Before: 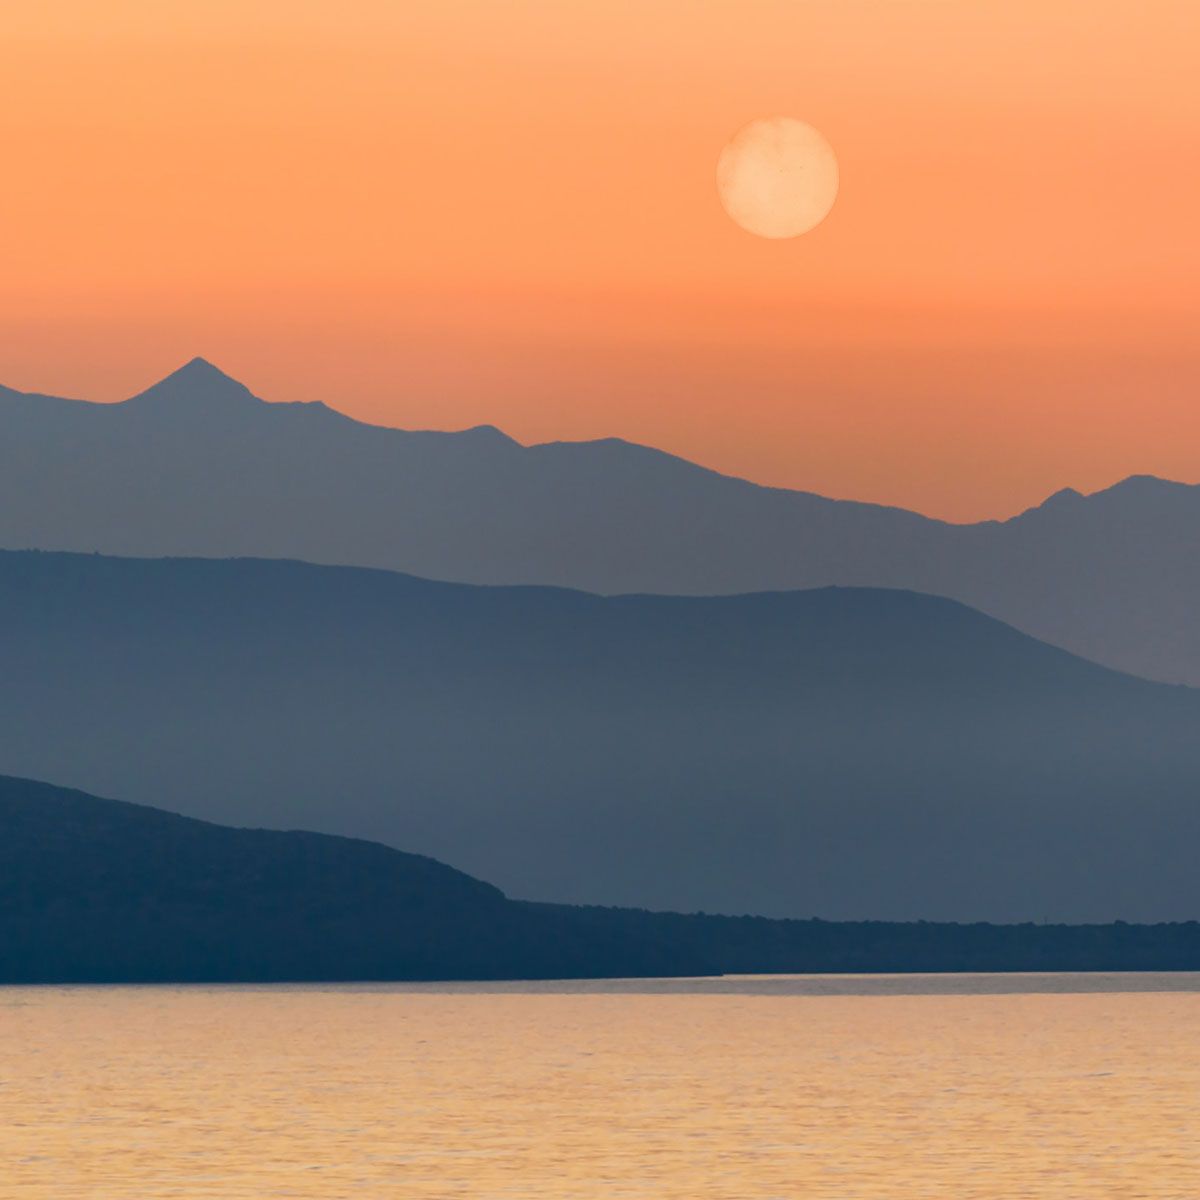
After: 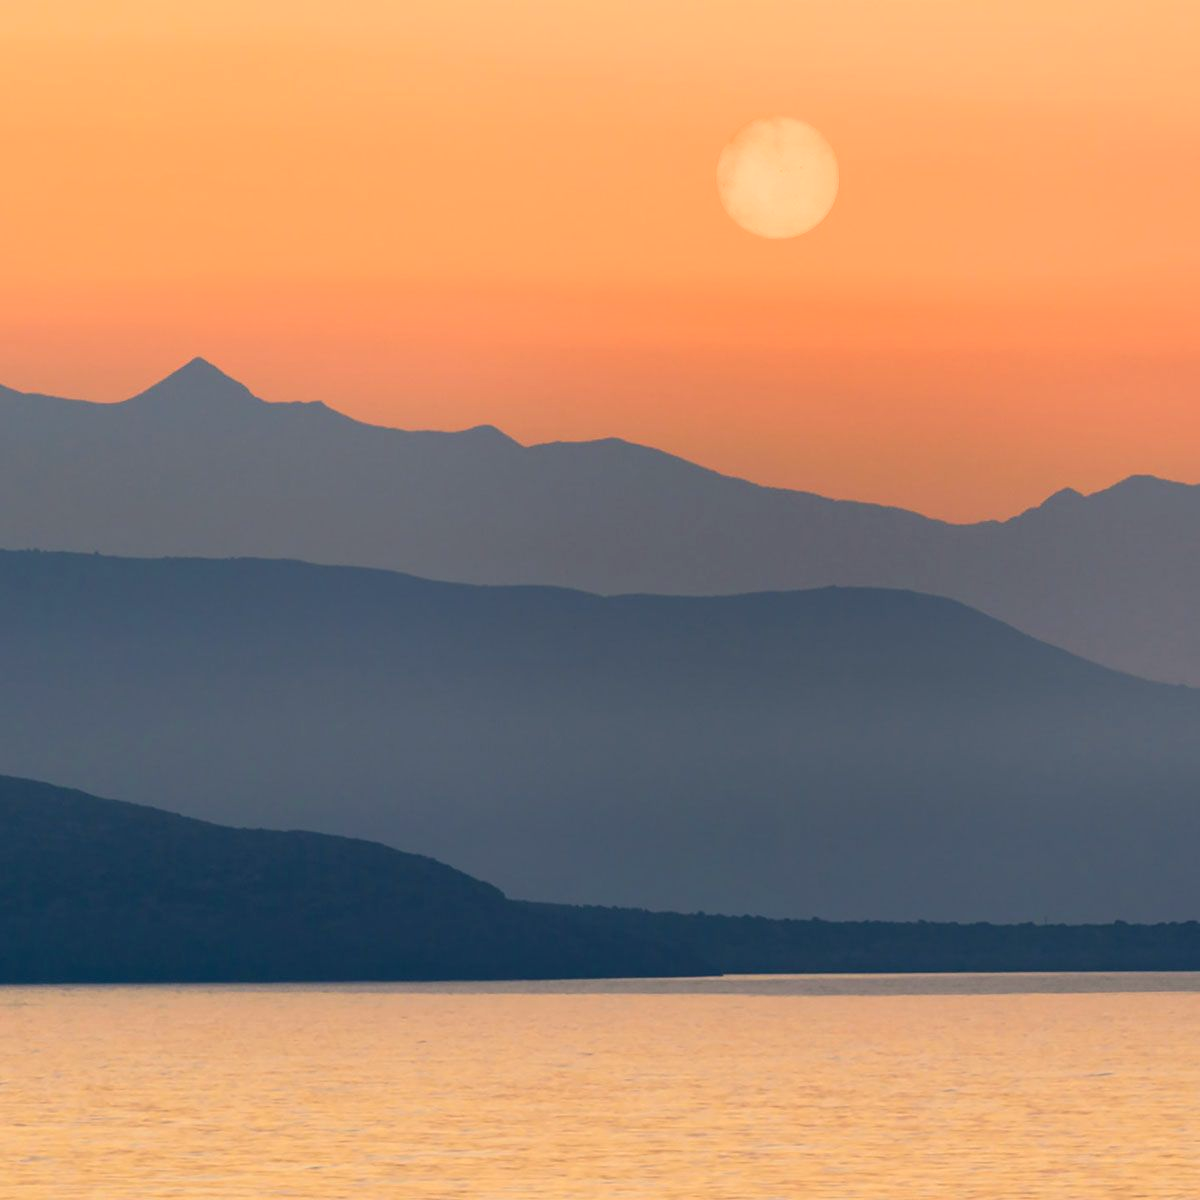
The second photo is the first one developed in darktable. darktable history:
exposure: exposure 0.2 EV, compensate highlight preservation false
color correction: highlights a* 3.55, highlights b* 5.12
